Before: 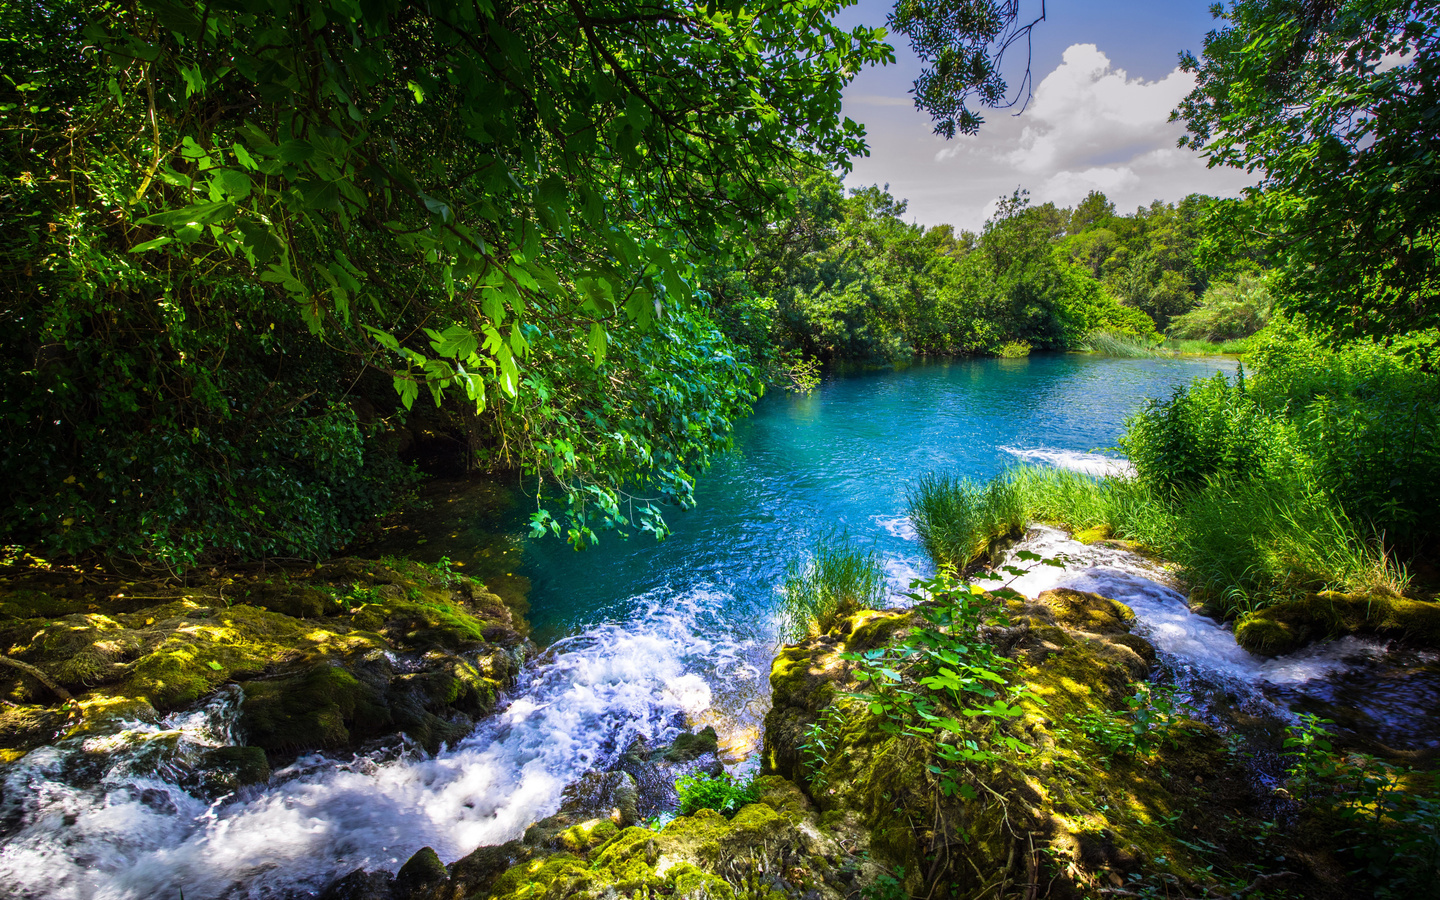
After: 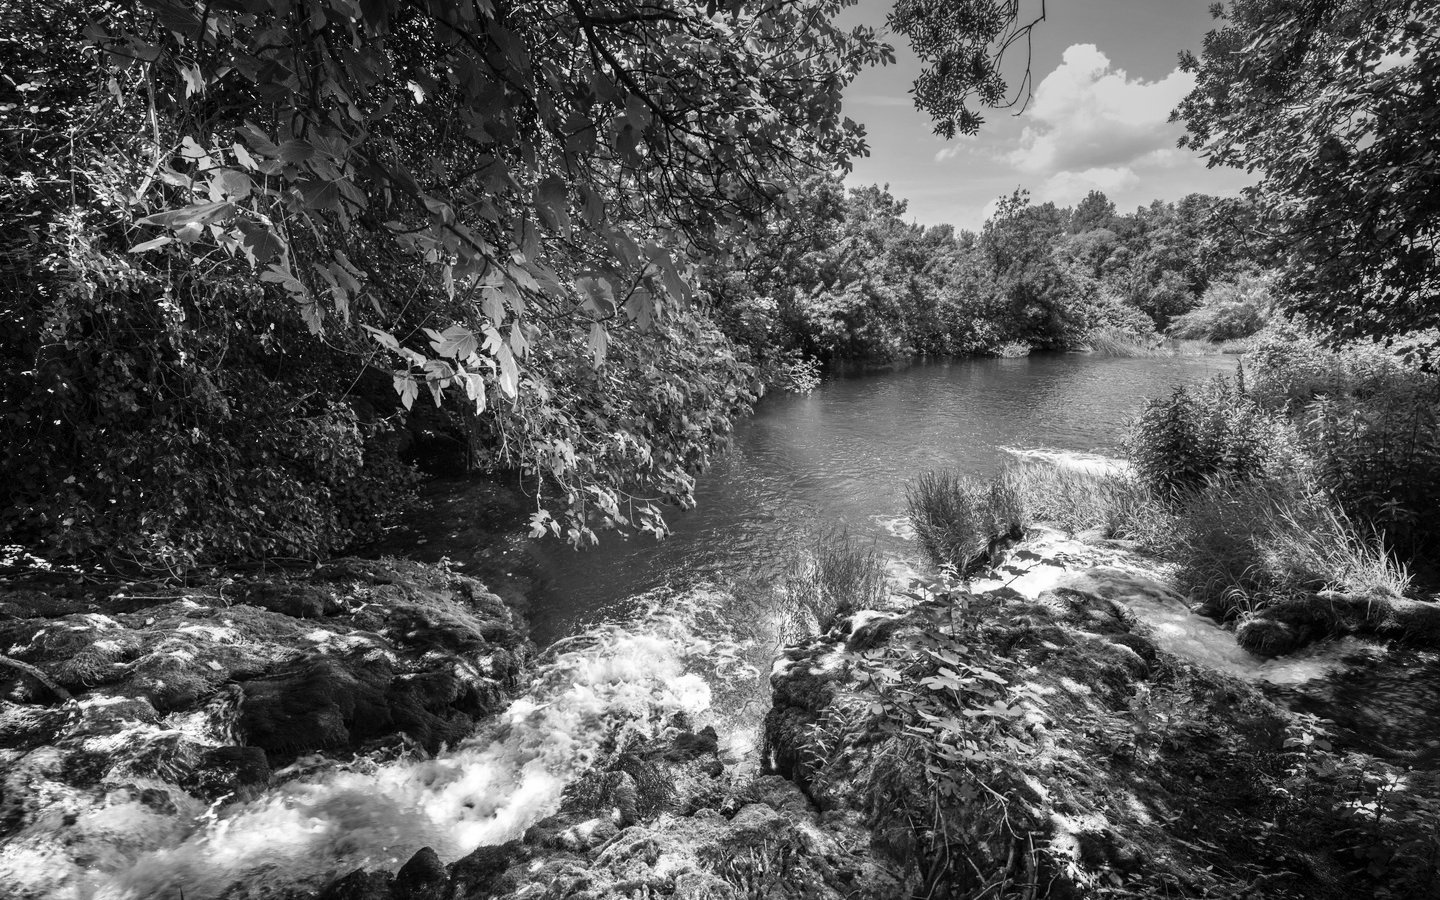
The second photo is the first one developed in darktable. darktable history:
exposure: compensate highlight preservation false
monochrome: on, module defaults
shadows and highlights: shadows color adjustment 97.66%, soften with gaussian
